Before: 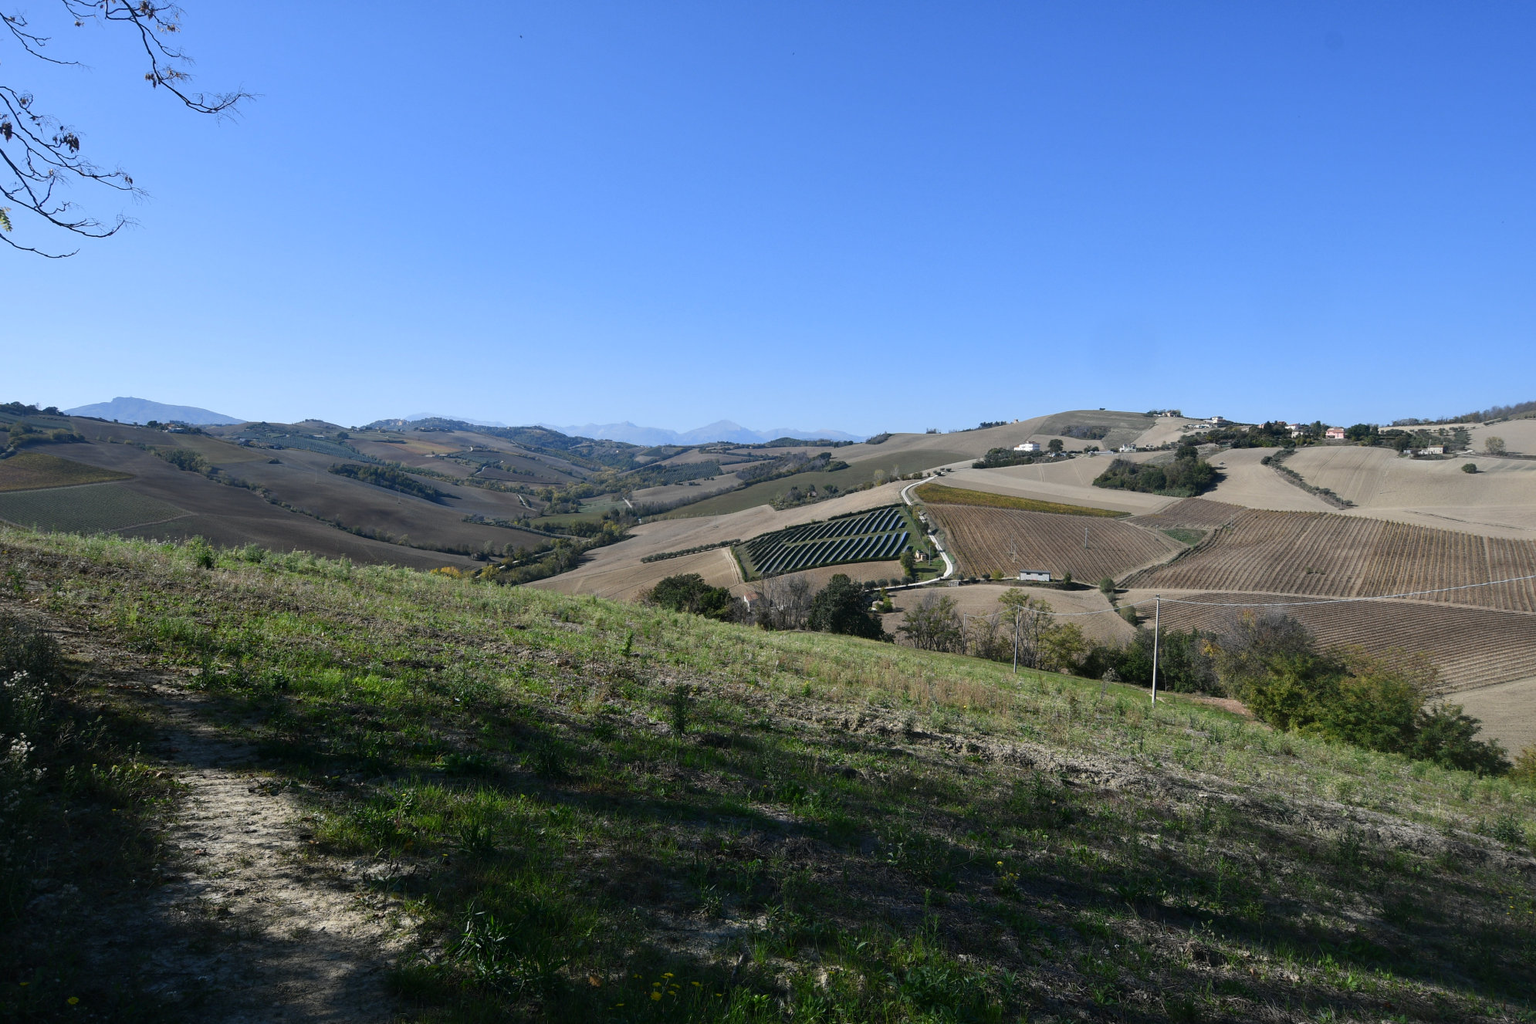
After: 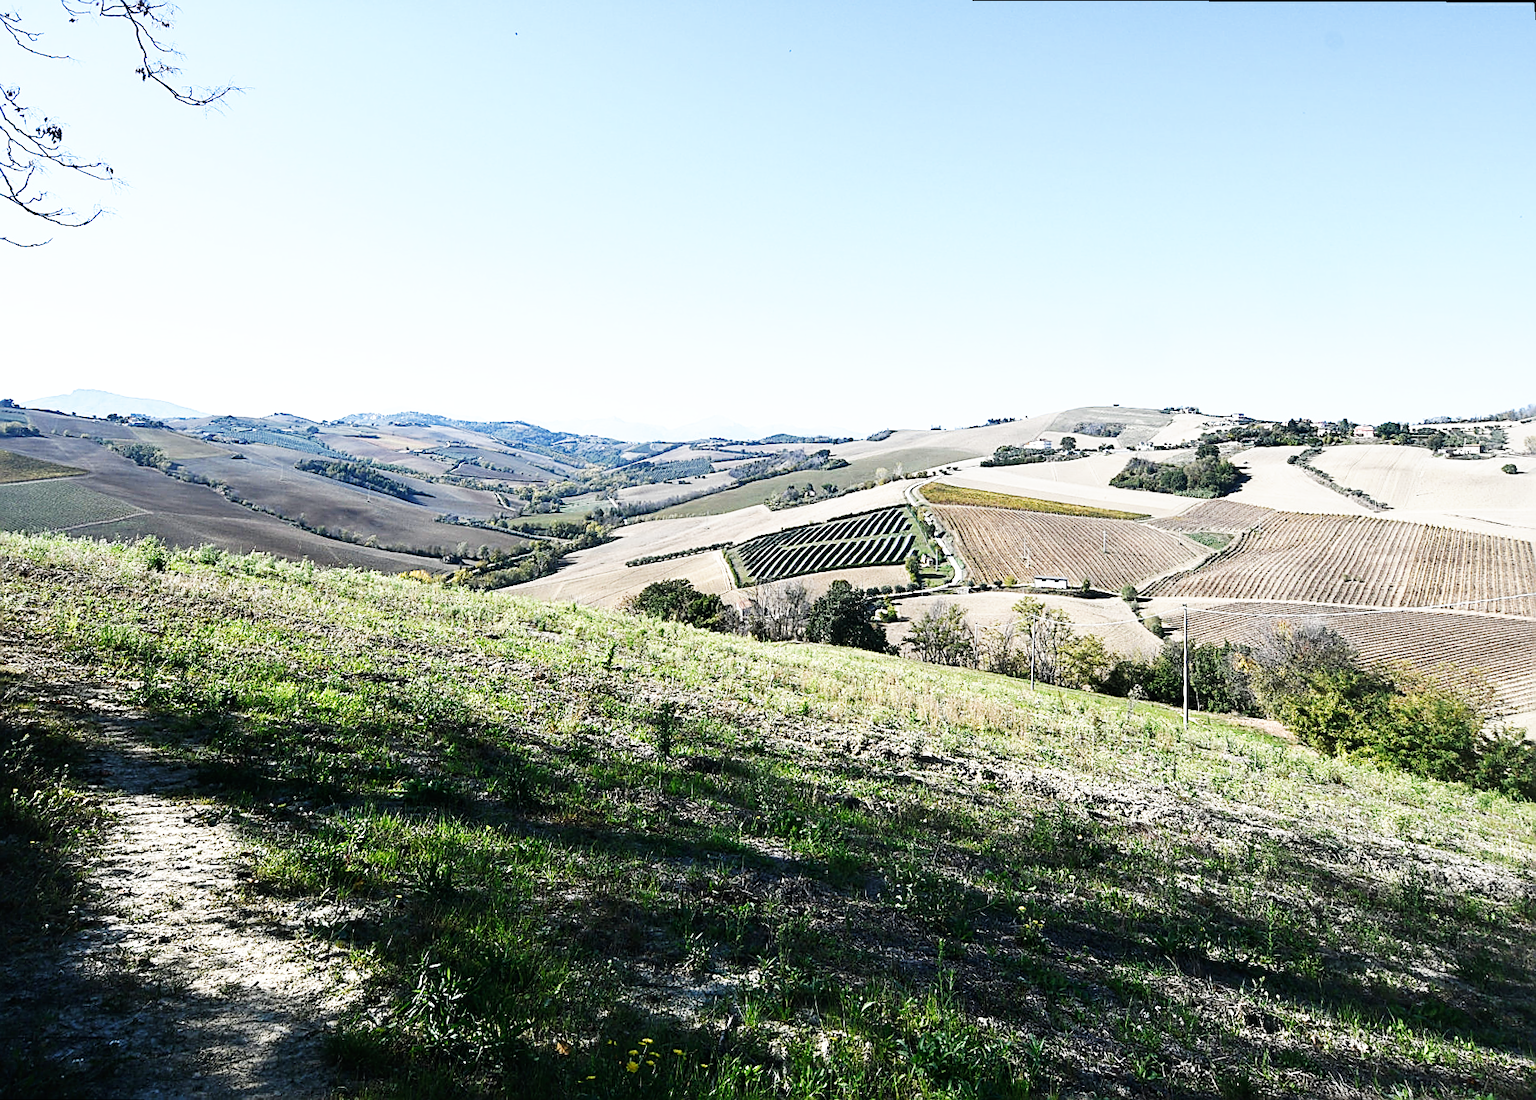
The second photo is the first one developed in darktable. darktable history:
contrast brightness saturation: saturation -0.17
base curve: curves: ch0 [(0, 0) (0.007, 0.004) (0.027, 0.03) (0.046, 0.07) (0.207, 0.54) (0.442, 0.872) (0.673, 0.972) (1, 1)], preserve colors none
rotate and perspective: rotation 0.215°, lens shift (vertical) -0.139, crop left 0.069, crop right 0.939, crop top 0.002, crop bottom 0.996
sharpen: amount 1
exposure: exposure 0.6 EV, compensate highlight preservation false
